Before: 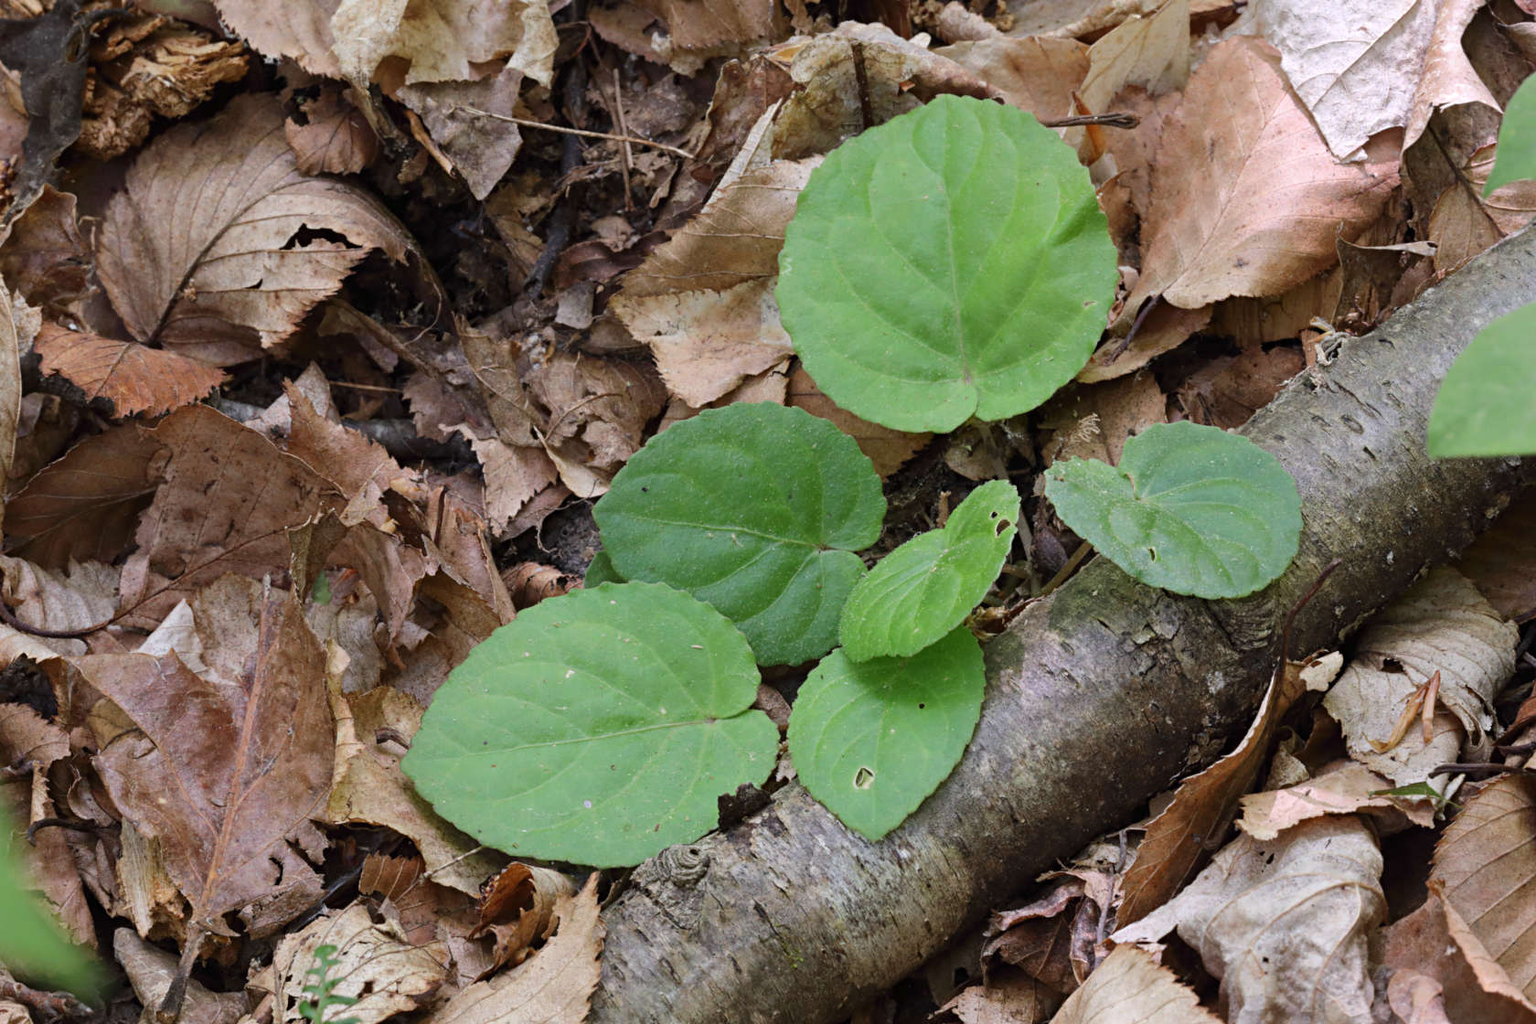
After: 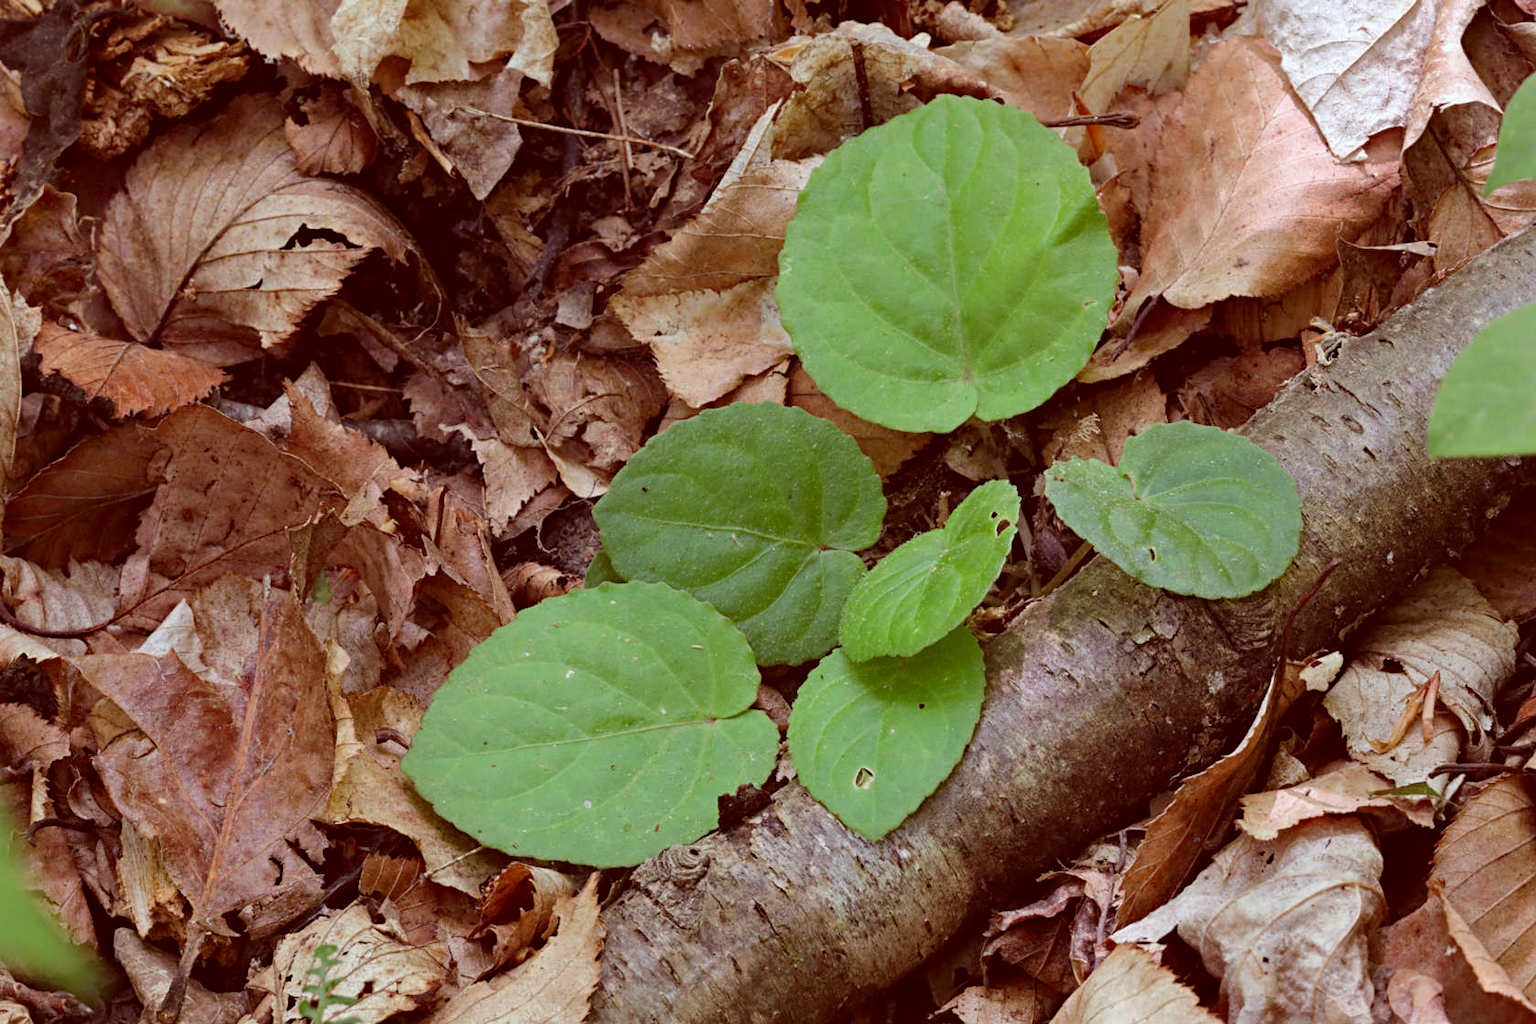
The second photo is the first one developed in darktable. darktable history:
color correction: highlights a* -7.1, highlights b* -0.179, shadows a* 20.51, shadows b* 12.15
haze removal: adaptive false
